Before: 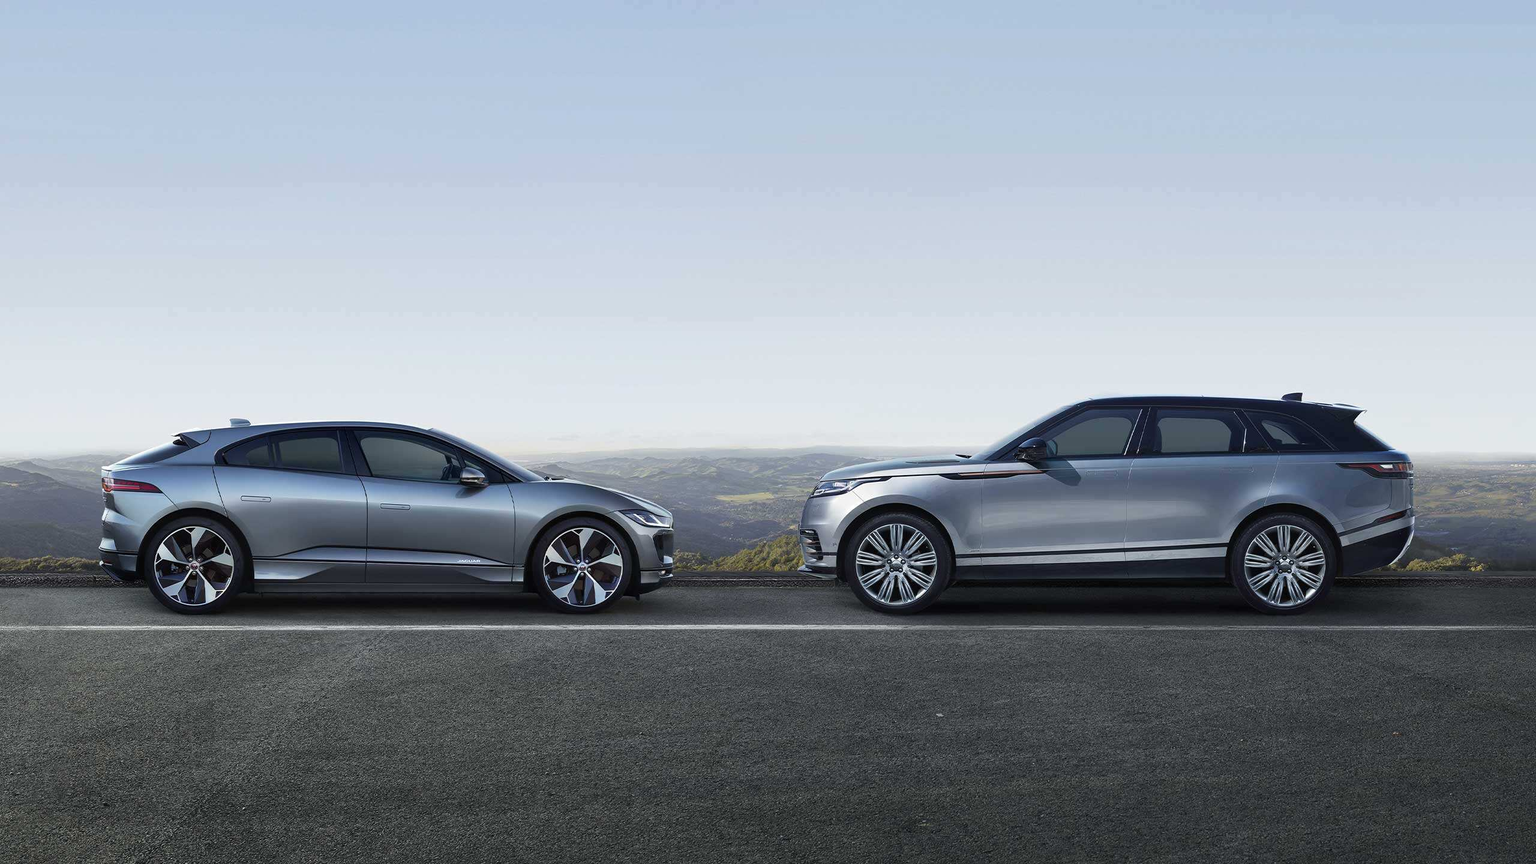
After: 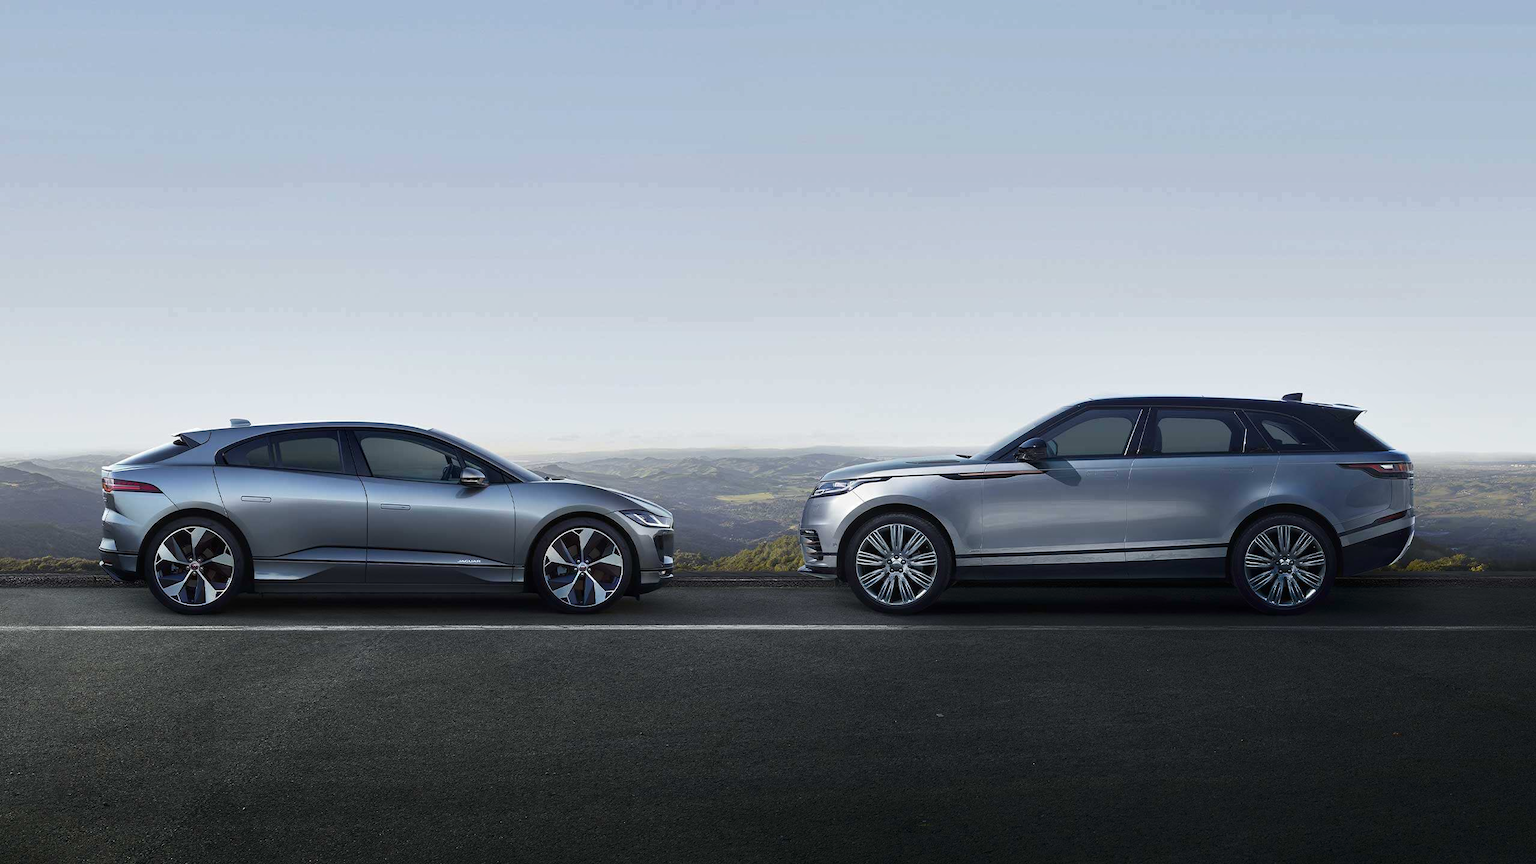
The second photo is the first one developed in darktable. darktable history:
shadows and highlights: shadows -88.03, highlights -35.45, shadows color adjustment 99.15%, highlights color adjustment 0%, soften with gaussian
bloom: size 3%, threshold 100%, strength 0%
